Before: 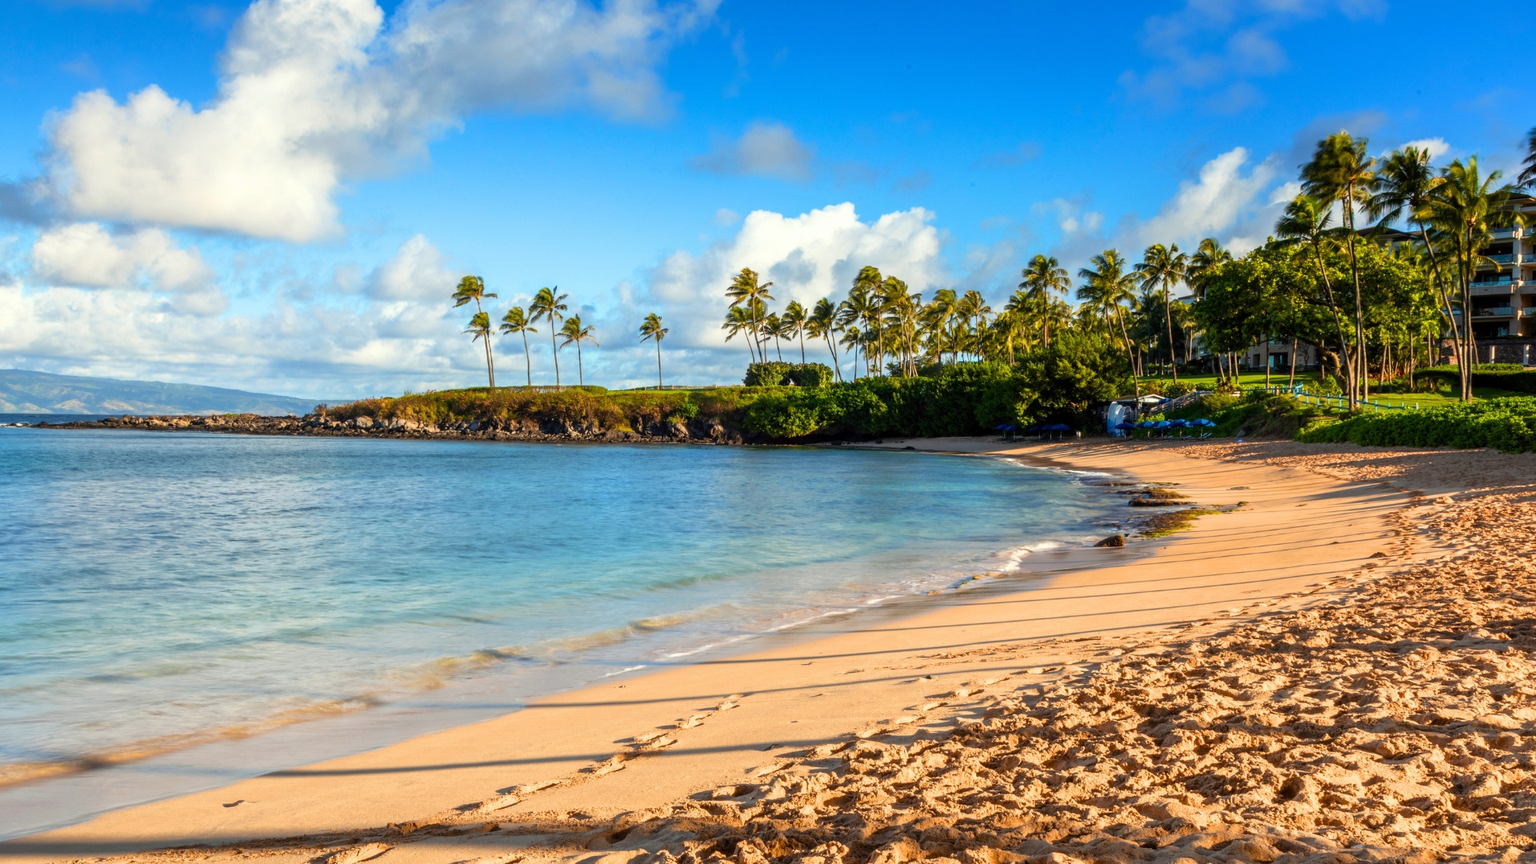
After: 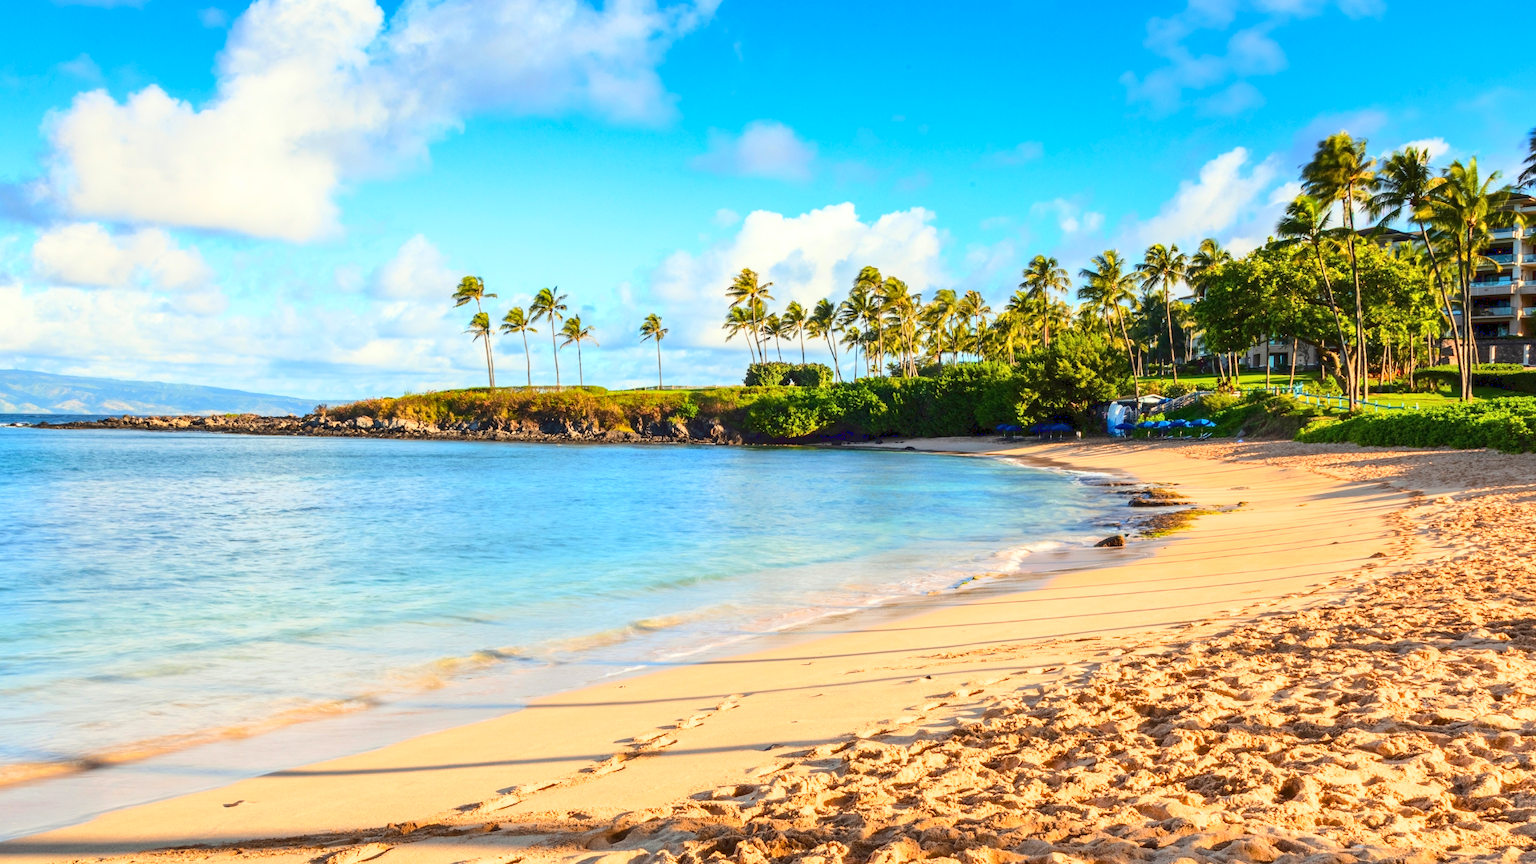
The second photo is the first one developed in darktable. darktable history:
shadows and highlights: radius 126.72, shadows 30.53, highlights -31.11, low approximation 0.01, soften with gaussian
base curve: curves: ch0 [(0, 0.007) (0.028, 0.063) (0.121, 0.311) (0.46, 0.743) (0.859, 0.957) (1, 1)]
